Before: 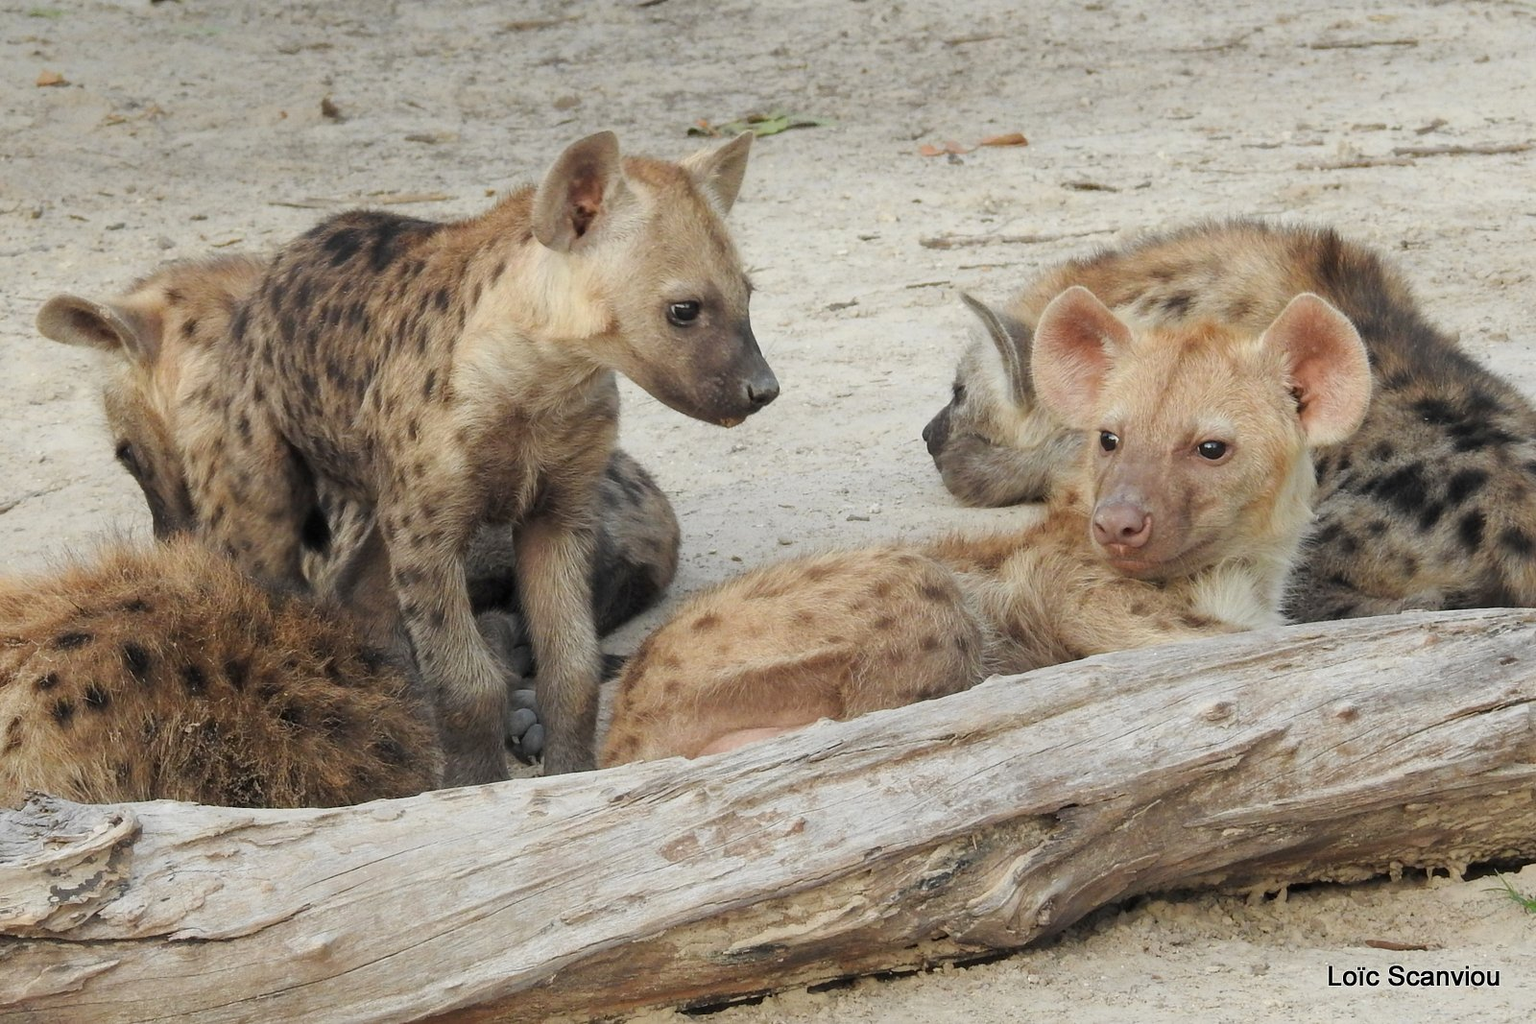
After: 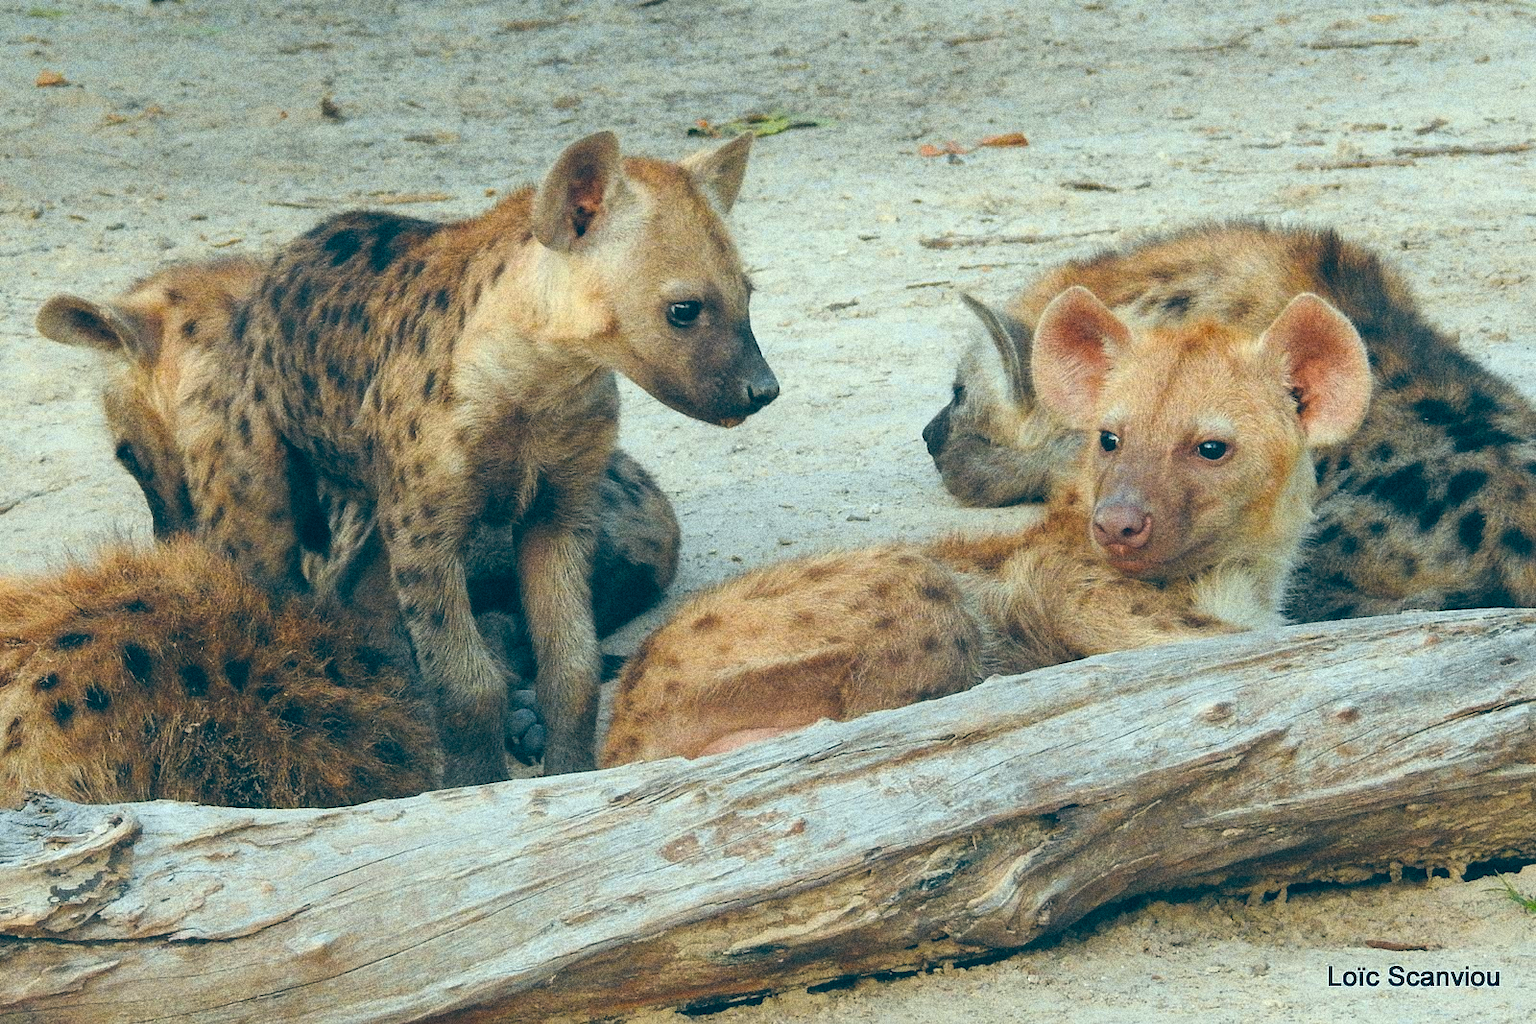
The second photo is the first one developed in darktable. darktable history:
velvia: strength 32%, mid-tones bias 0.2
vibrance: vibrance 15%
channel mixer: red [0, 0, 0, 0.91, 0, 0, 0], green [0, 0, 0, 0.208, 1, 0, 0], blue [0, 0, 0, -0.192, 0, 1, 0]
color balance: lift [1.016, 0.983, 1, 1.017], gamma [0.958, 1, 1, 1], gain [0.981, 1.007, 0.993, 1.002], input saturation 118.26%, contrast 13.43%, contrast fulcrum 21.62%, output saturation 82.76%
grain: coarseness 14.49 ISO, strength 48.04%, mid-tones bias 35%
bloom: size 9%, threshold 100%, strength 7%
